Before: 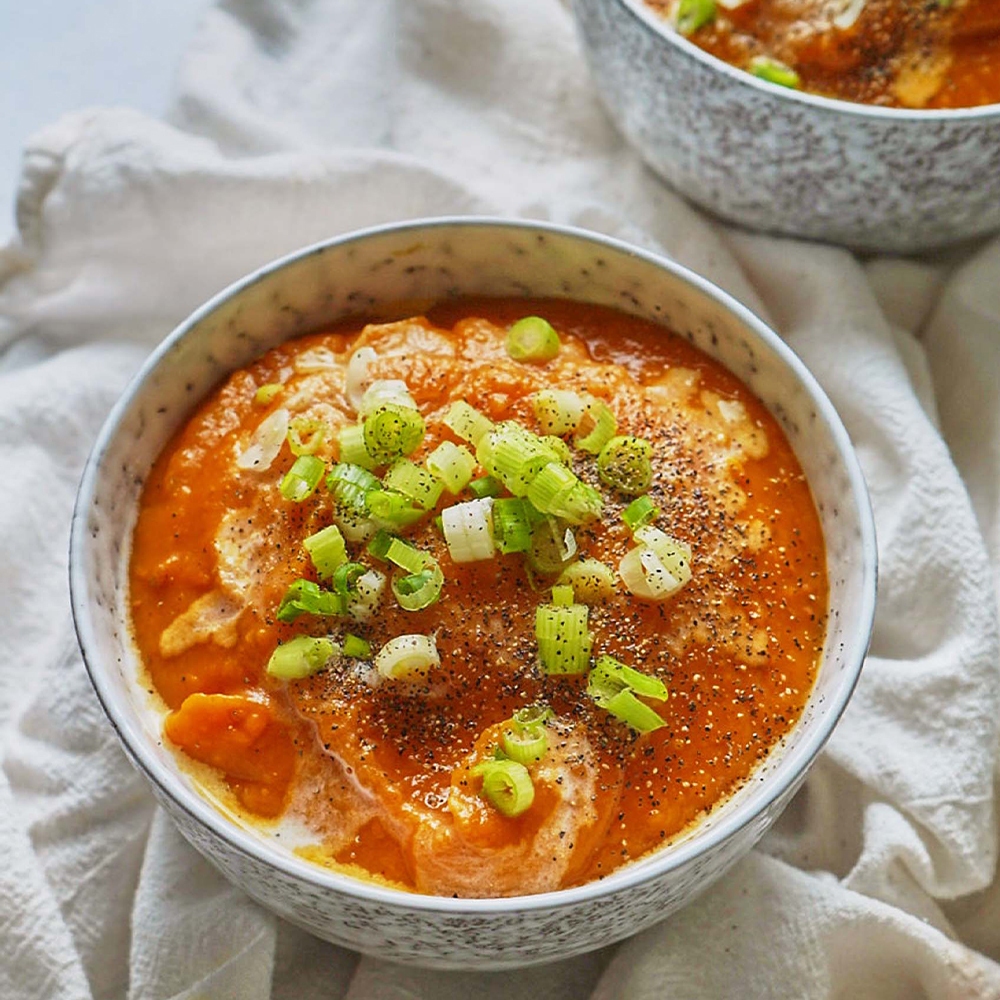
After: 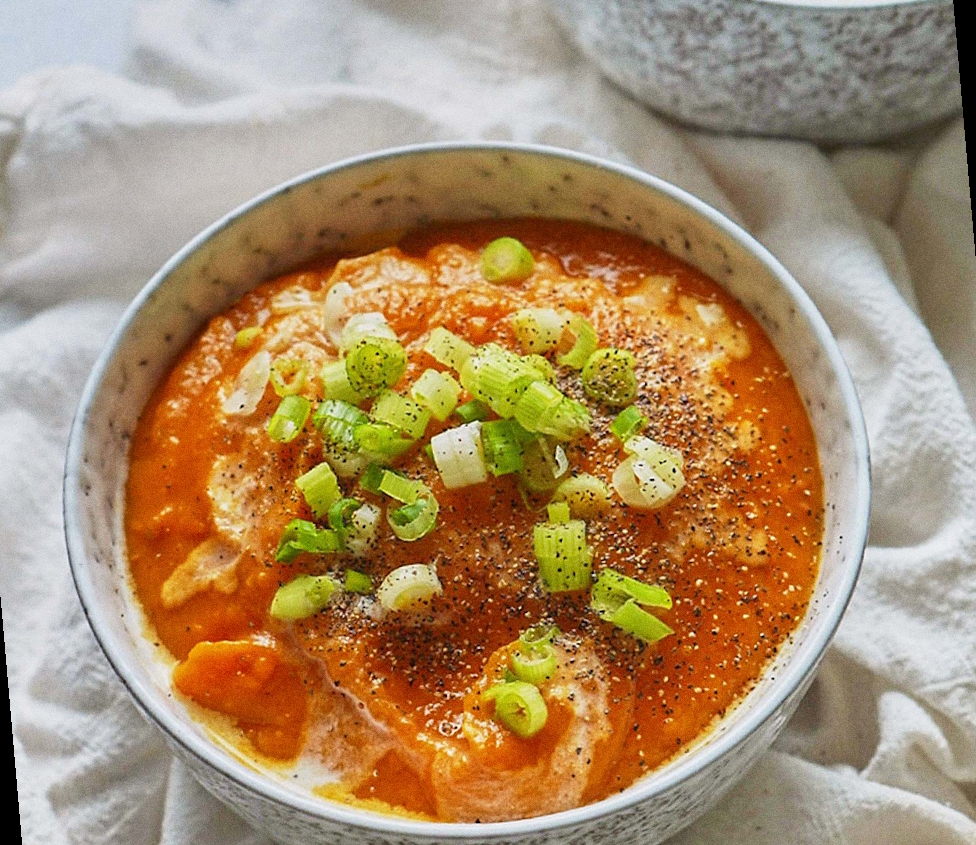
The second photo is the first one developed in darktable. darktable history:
grain: coarseness 0.09 ISO
rotate and perspective: rotation -5°, crop left 0.05, crop right 0.952, crop top 0.11, crop bottom 0.89
